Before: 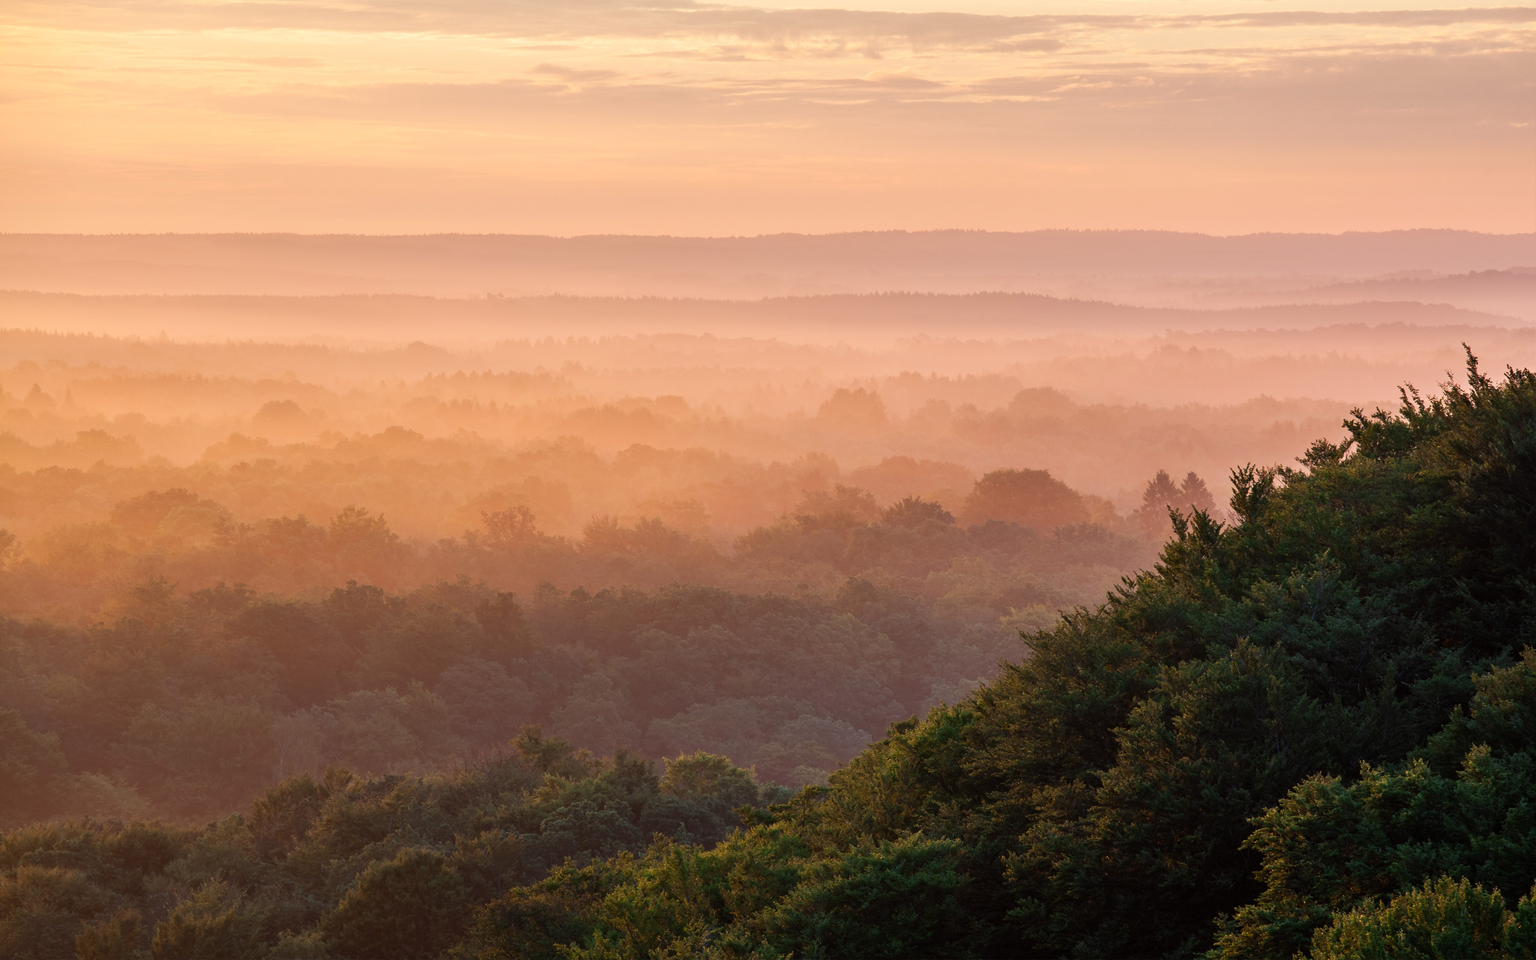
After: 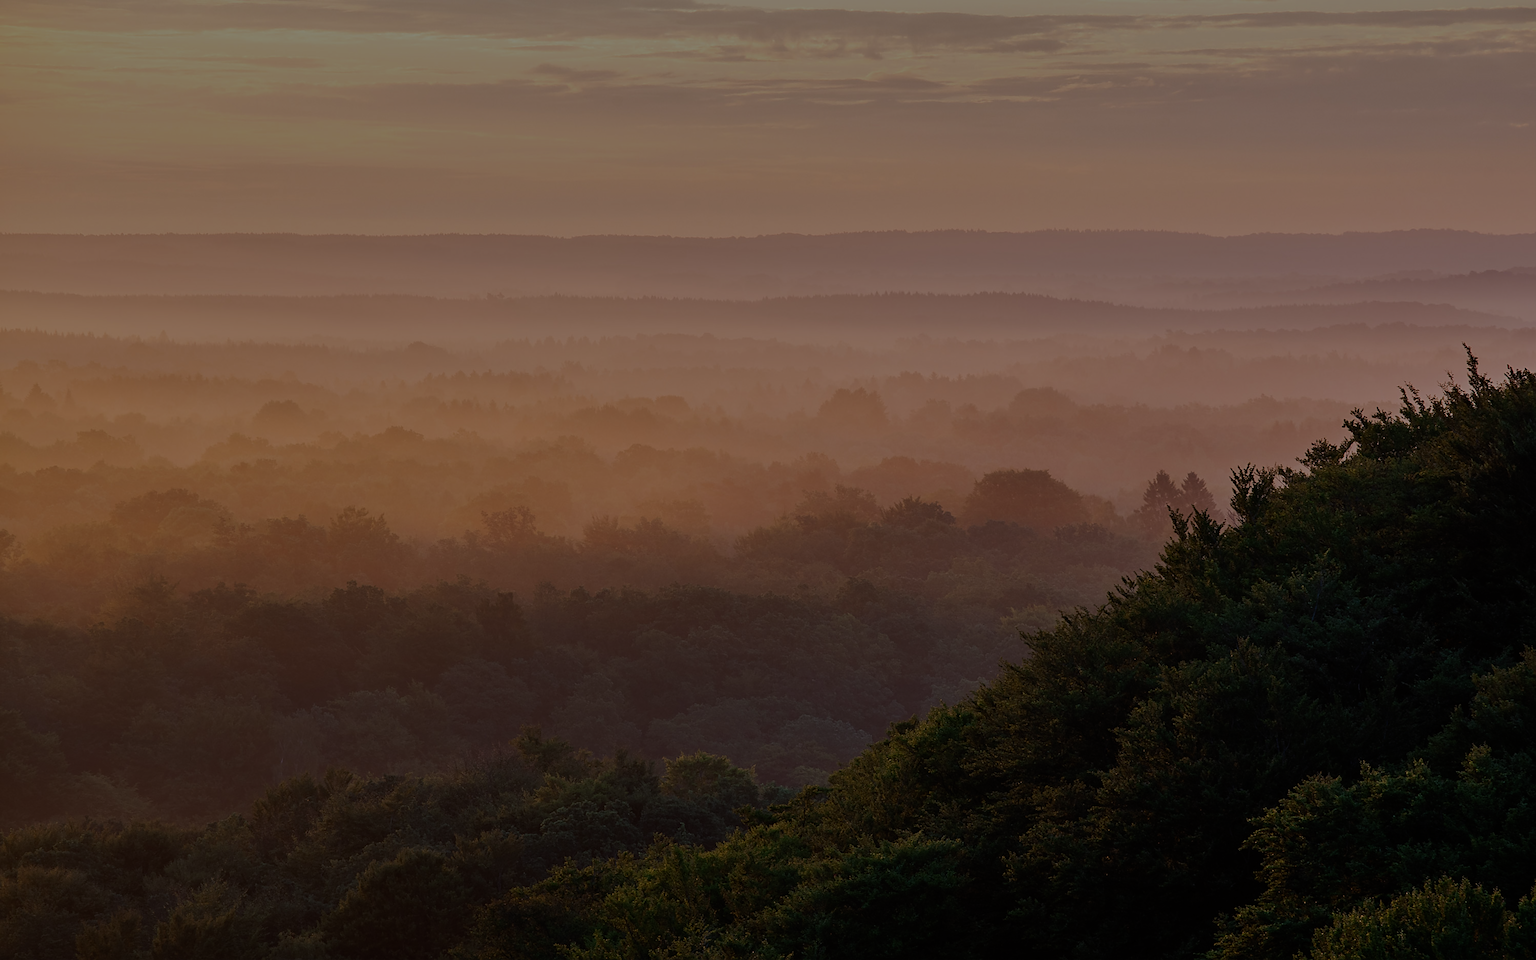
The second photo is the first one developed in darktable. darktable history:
white balance: red 0.967, blue 1.049
sharpen: on, module defaults
tone equalizer: -8 EV -2 EV, -7 EV -2 EV, -6 EV -2 EV, -5 EV -2 EV, -4 EV -2 EV, -3 EV -2 EV, -2 EV -2 EV, -1 EV -1.63 EV, +0 EV -2 EV
